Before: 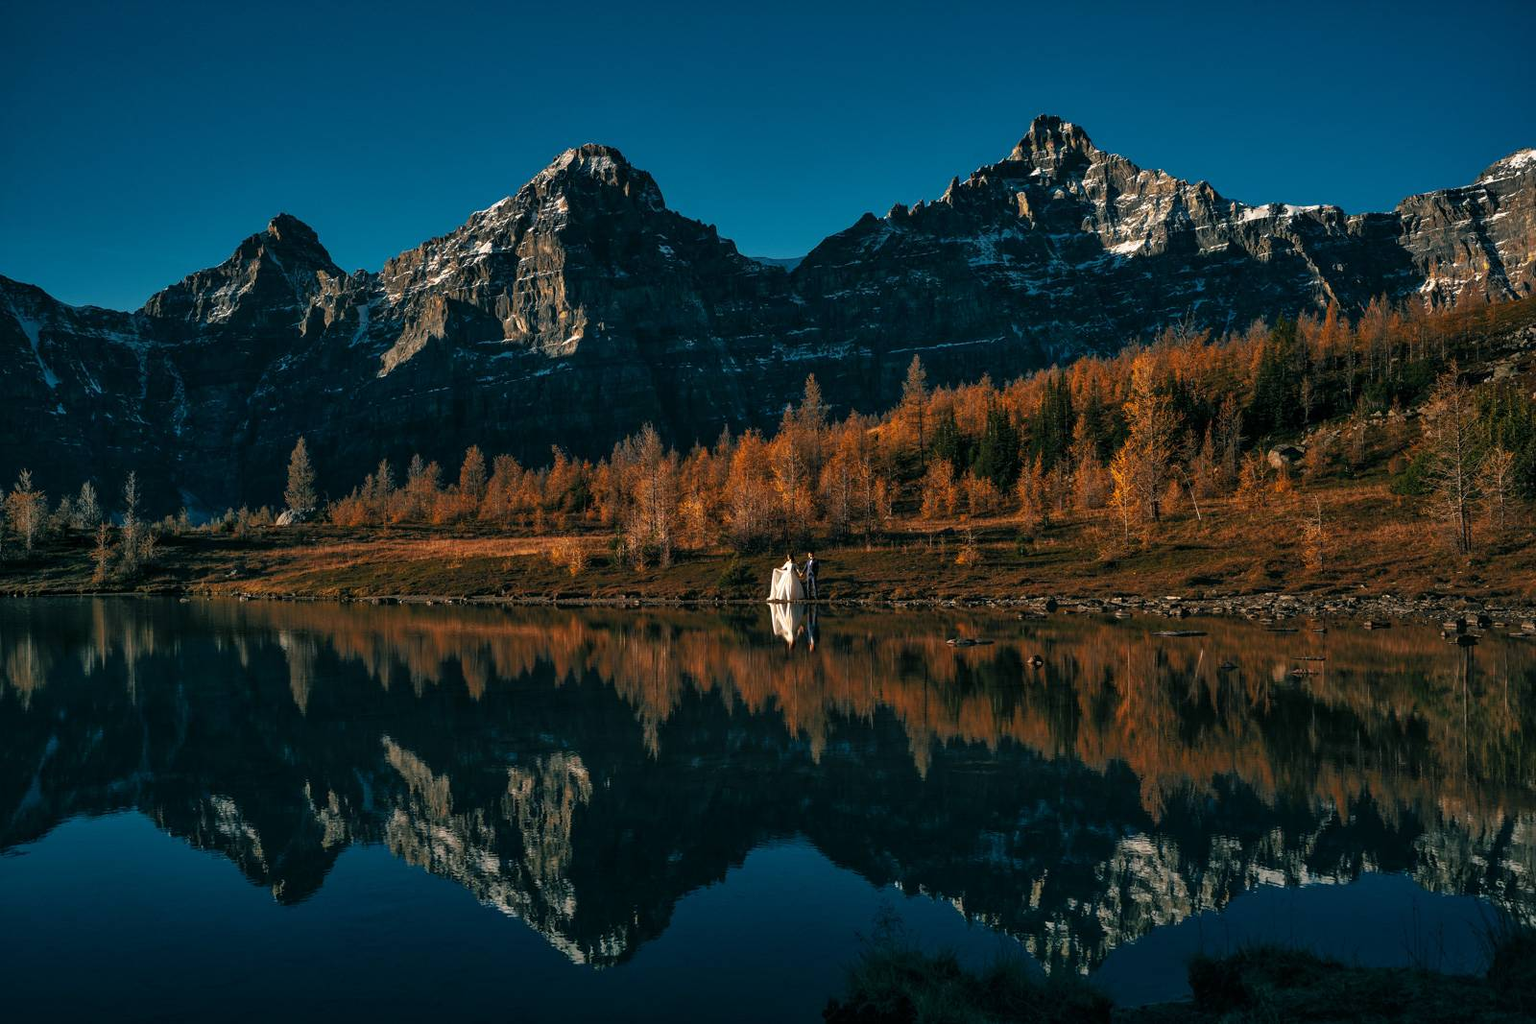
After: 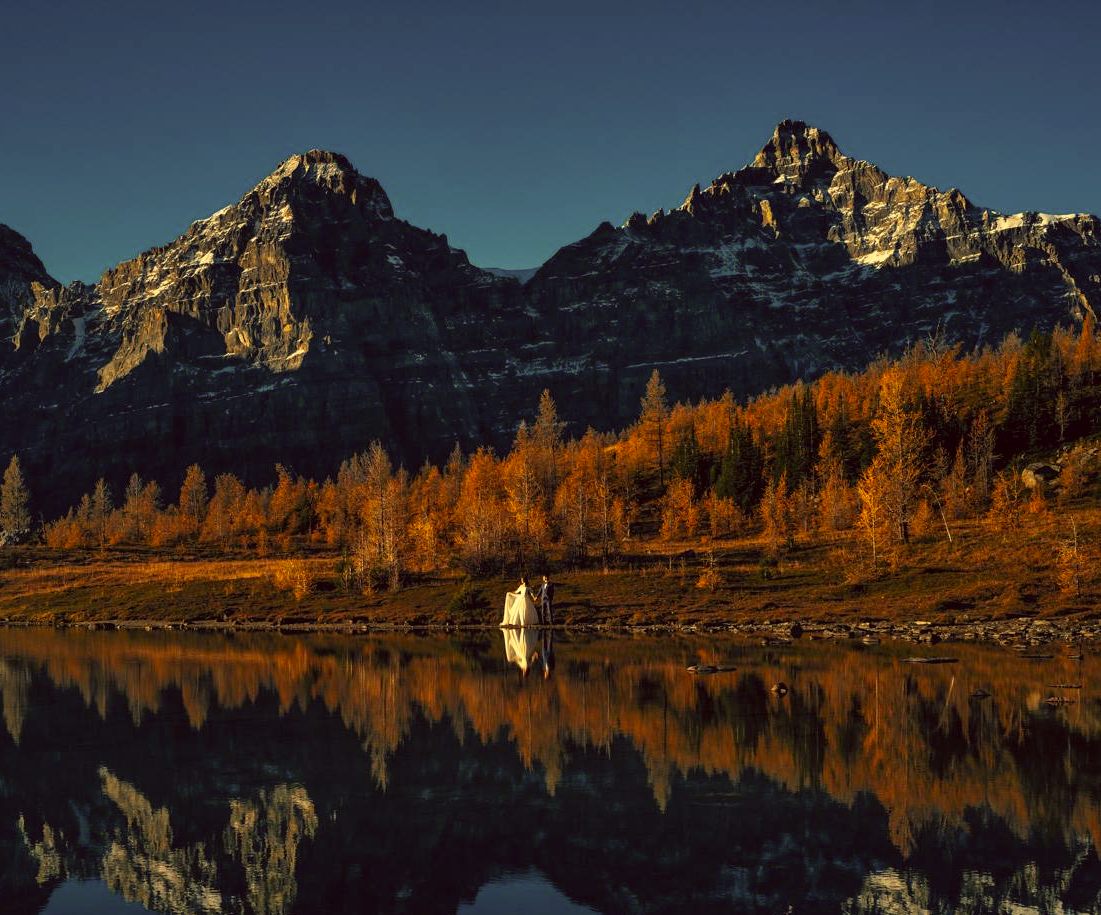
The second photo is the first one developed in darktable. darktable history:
color correction: highlights a* -0.574, highlights b* 39.78, shadows a* 9.85, shadows b* -0.575
crop: left 18.737%, right 12.396%, bottom 14.159%
